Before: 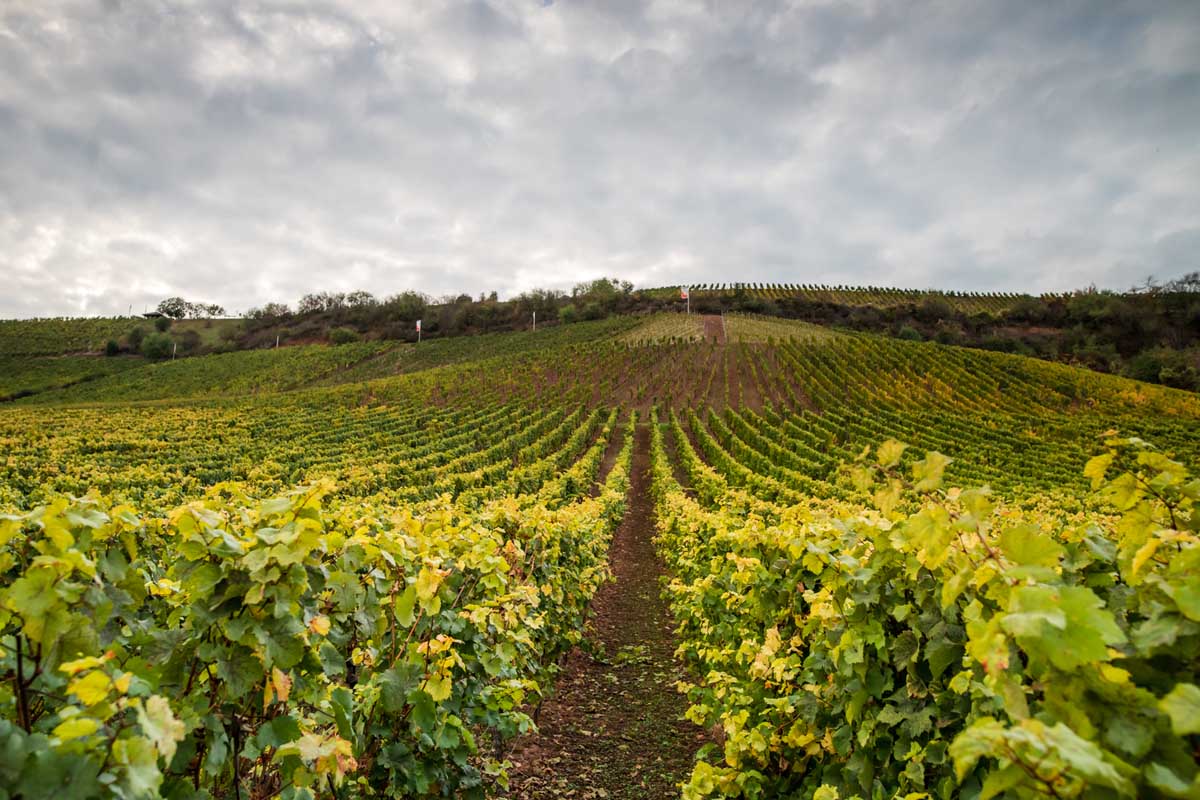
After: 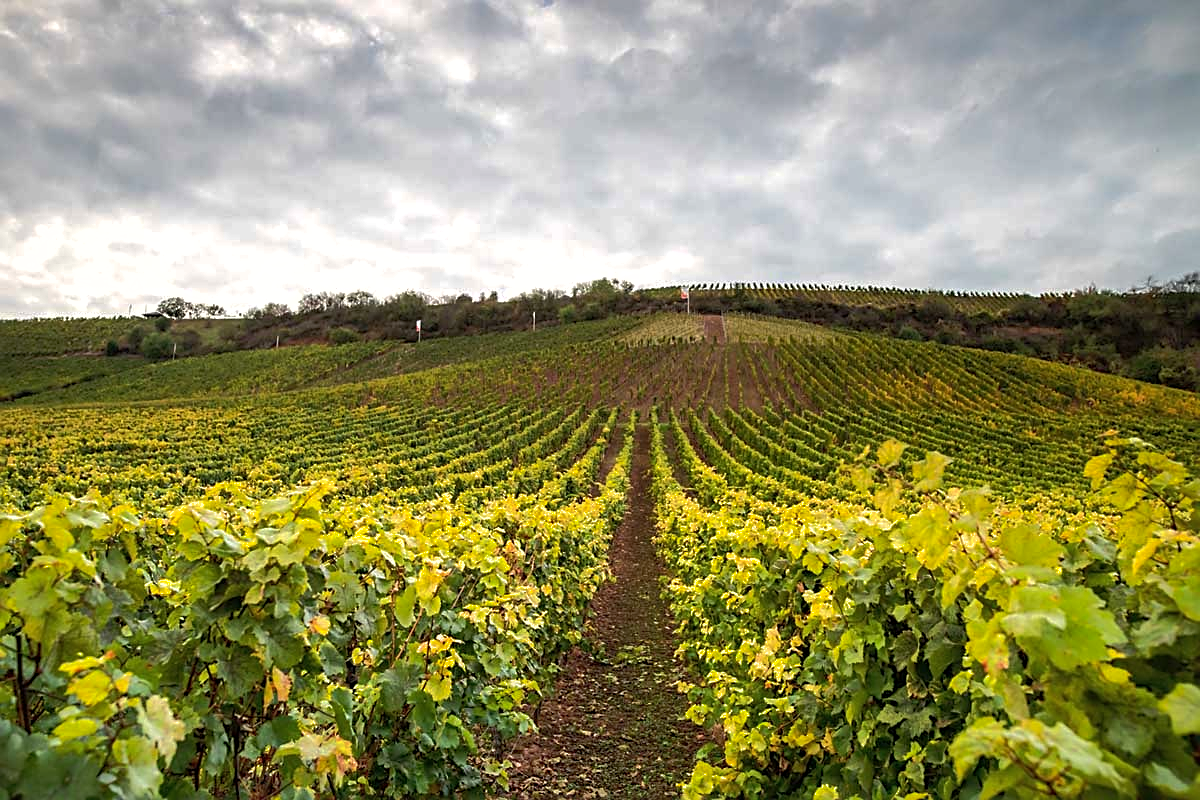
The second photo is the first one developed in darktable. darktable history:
tone equalizer: -8 EV -0.417 EV, -7 EV -0.389 EV, -6 EV -0.333 EV, -5 EV -0.222 EV, -3 EV 0.222 EV, -2 EV 0.333 EV, -1 EV 0.389 EV, +0 EV 0.417 EV, edges refinement/feathering 500, mask exposure compensation -1.57 EV, preserve details no
sharpen: on, module defaults
shadows and highlights: on, module defaults
